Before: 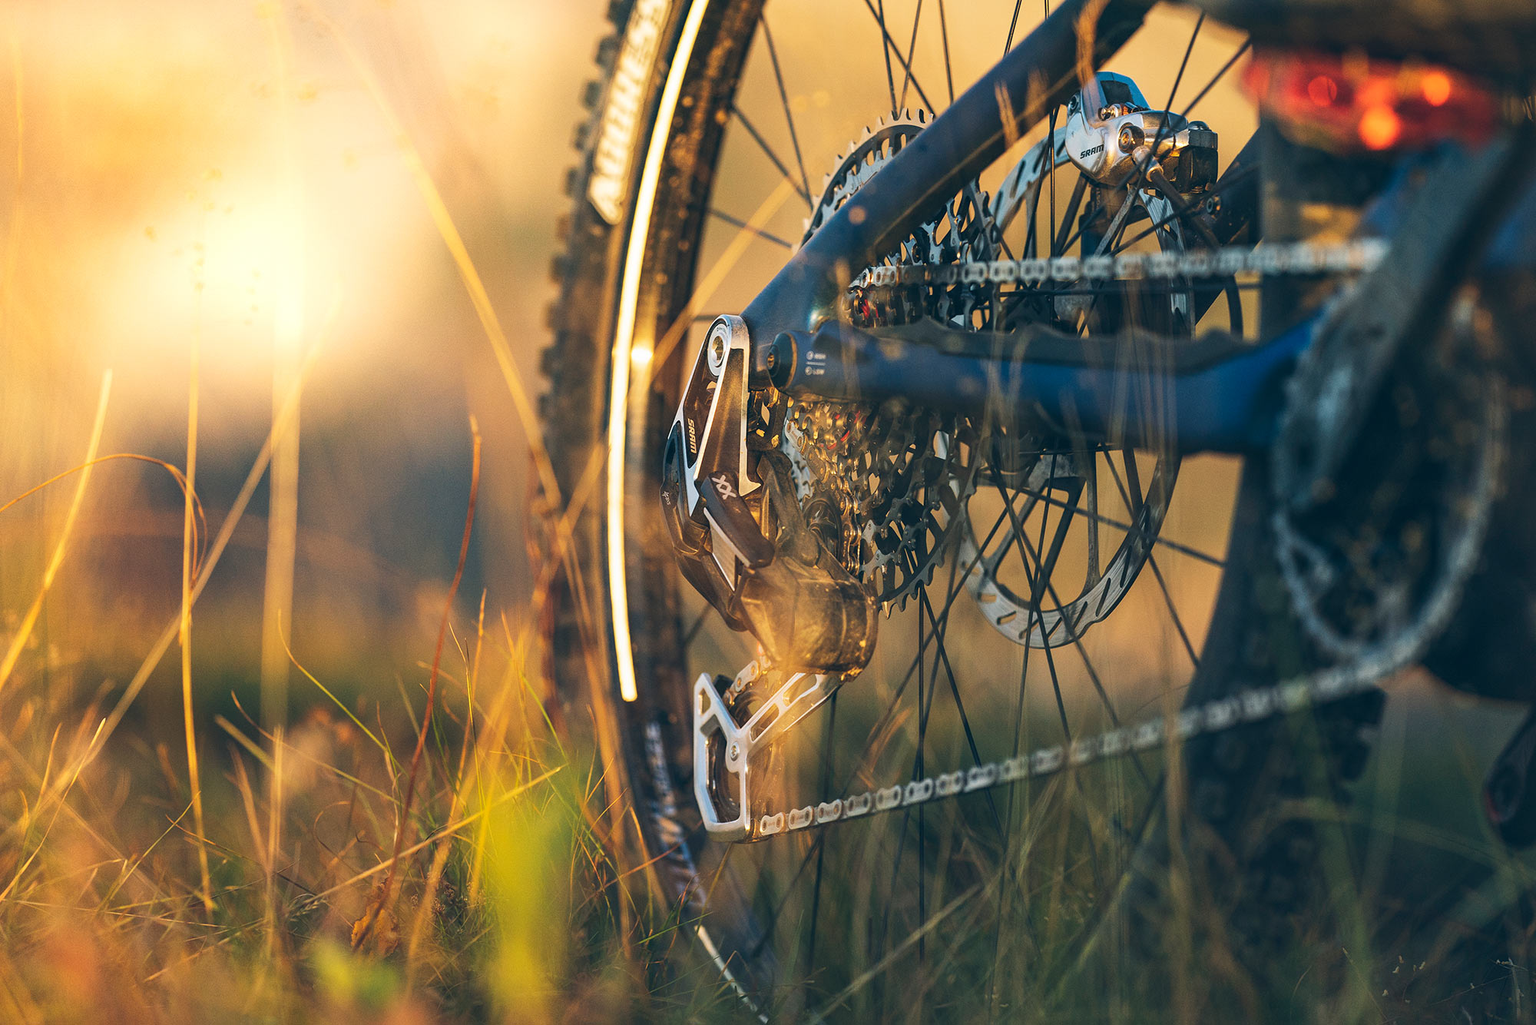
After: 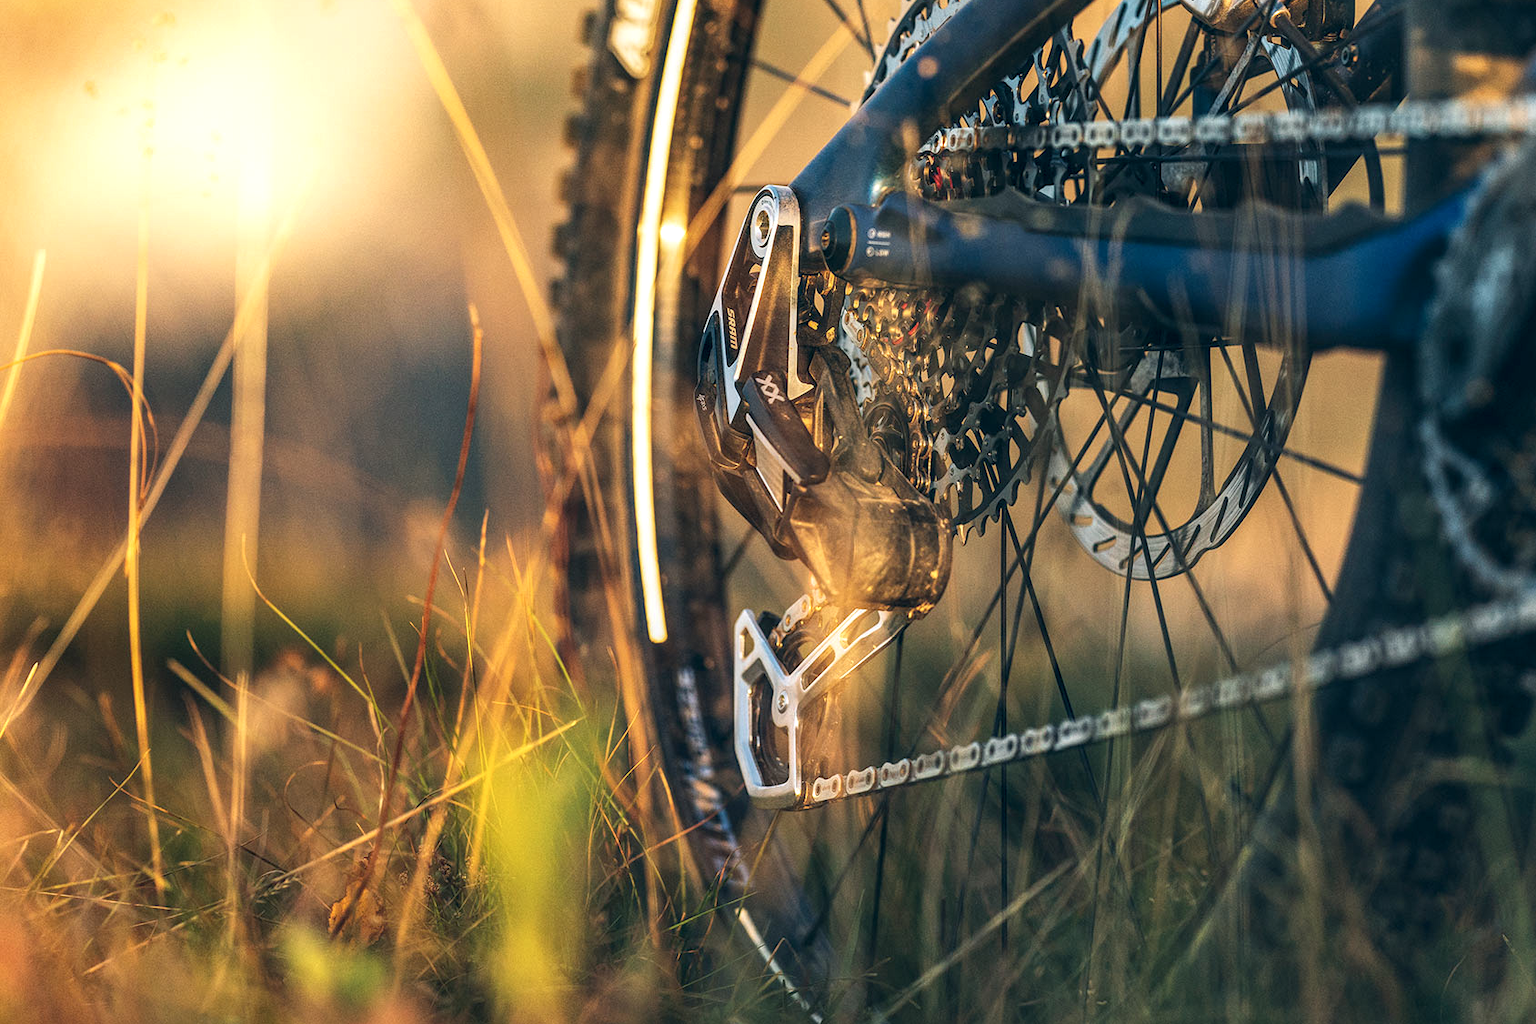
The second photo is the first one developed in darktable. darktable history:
crop and rotate: left 4.842%, top 15.51%, right 10.668%
local contrast: detail 144%
